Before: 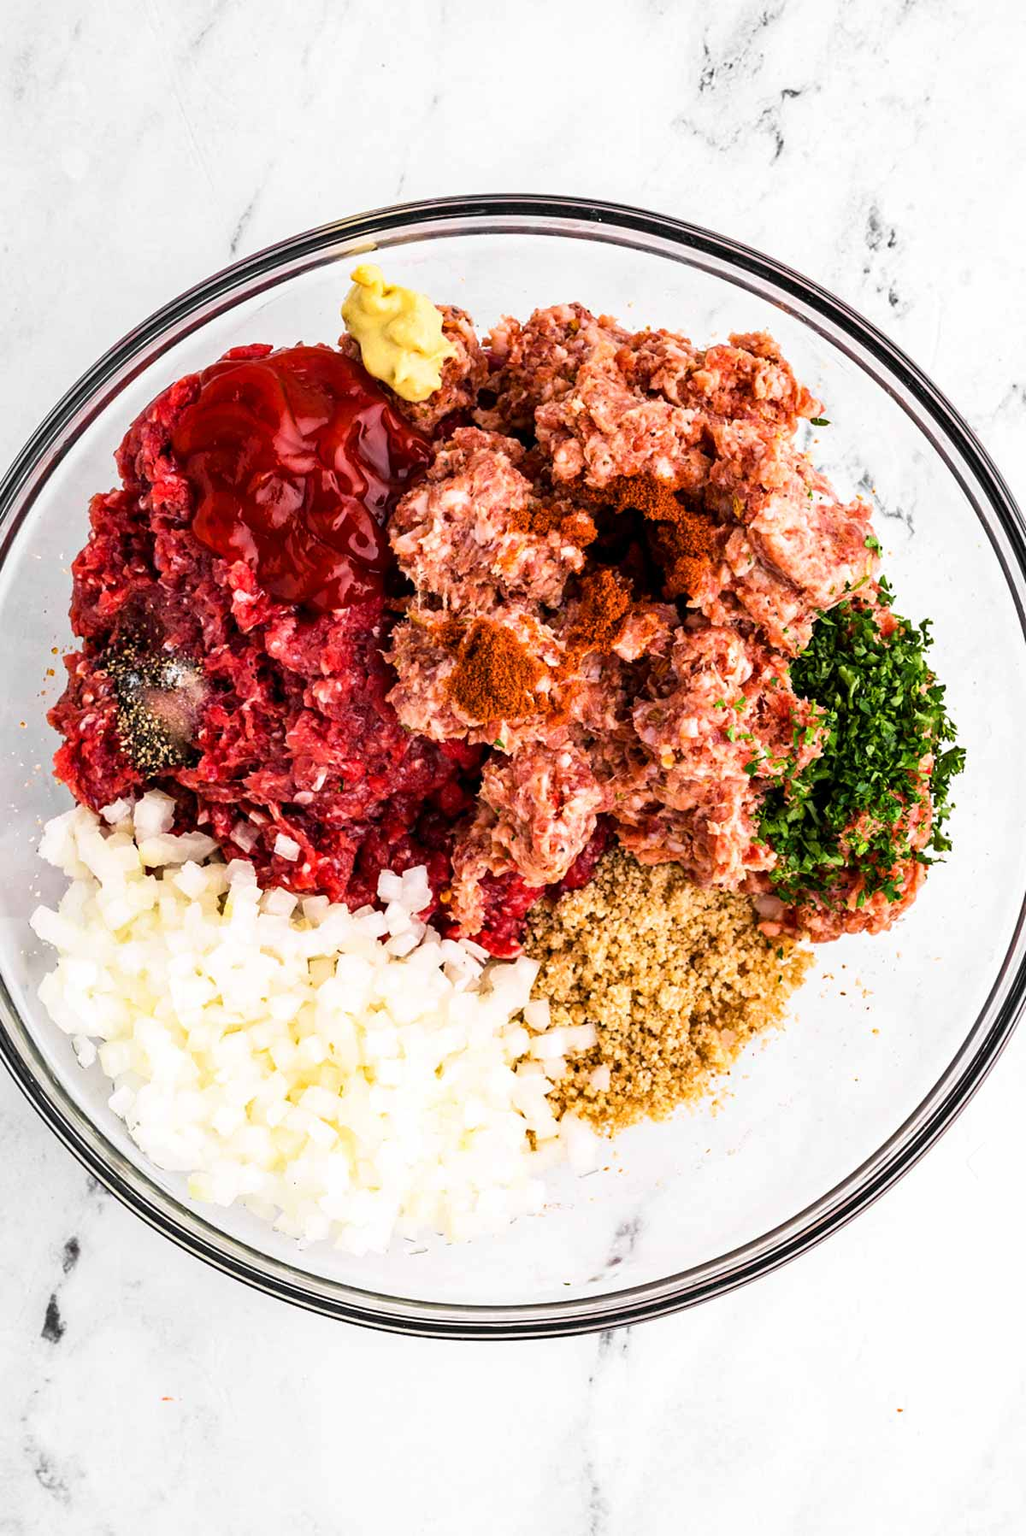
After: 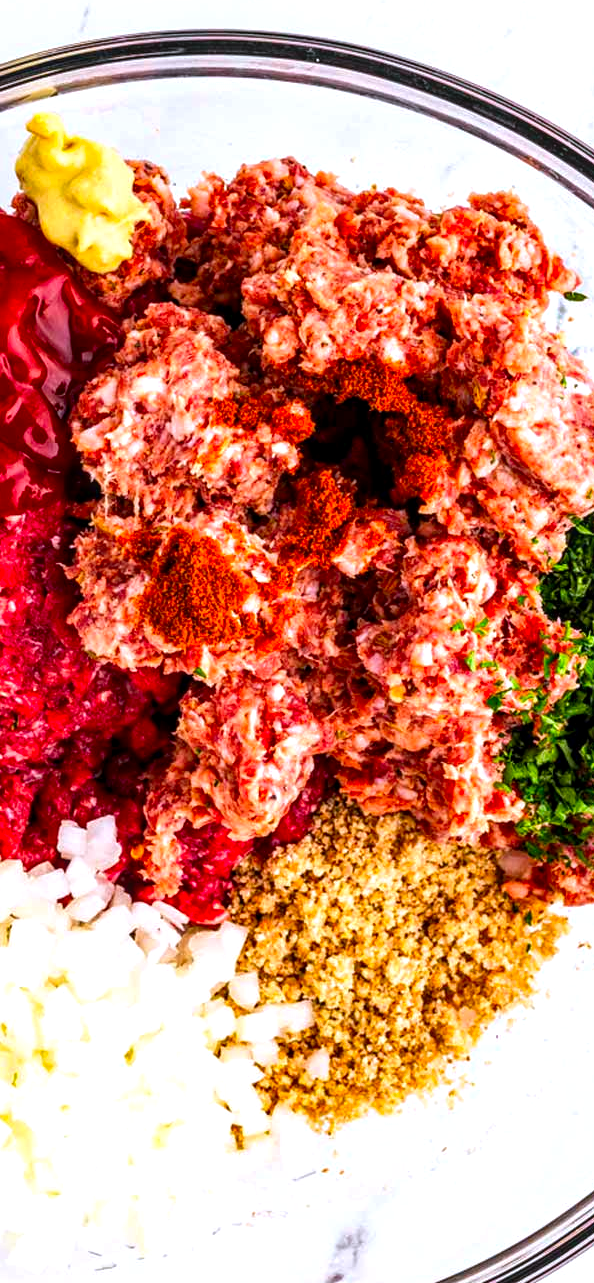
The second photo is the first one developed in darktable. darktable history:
white balance: red 0.984, blue 1.059
levels: levels [0, 0.476, 0.951]
contrast brightness saturation: brightness -0.02, saturation 0.35
crop: left 32.075%, top 10.976%, right 18.355%, bottom 17.596%
local contrast: detail 130%
